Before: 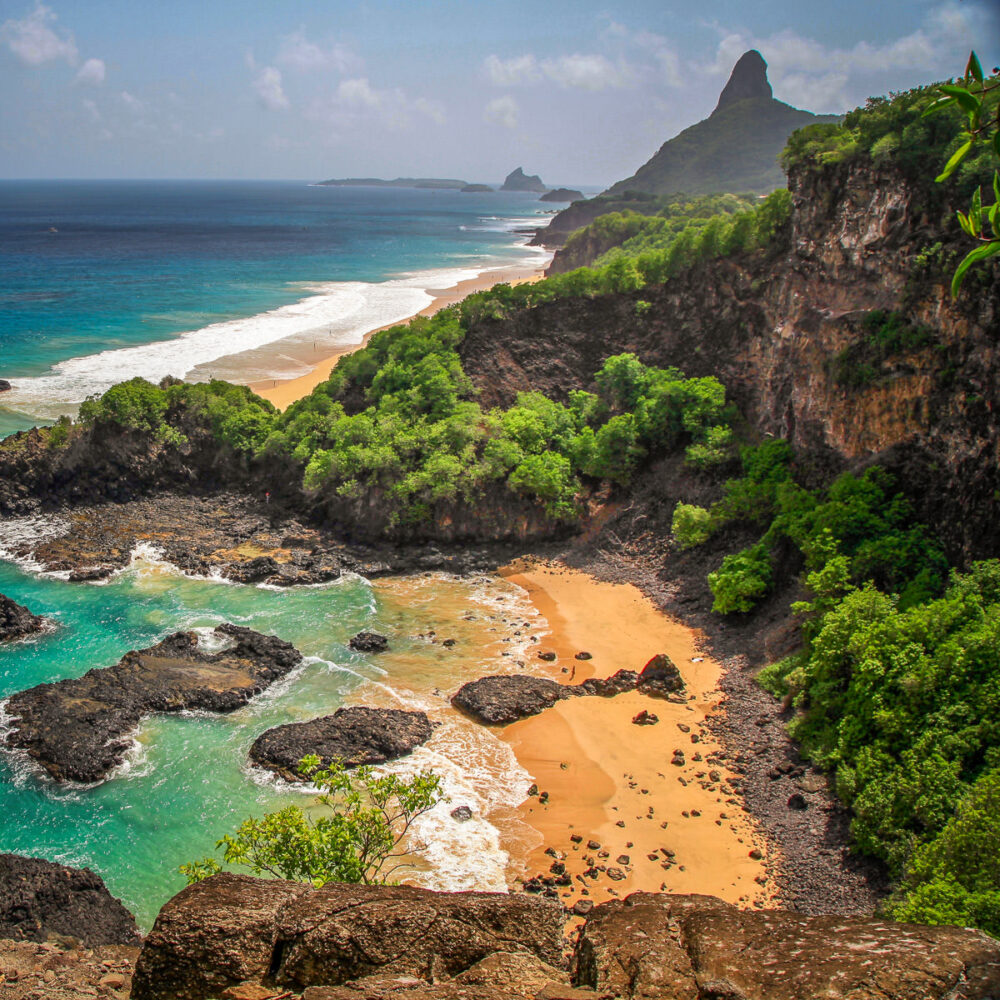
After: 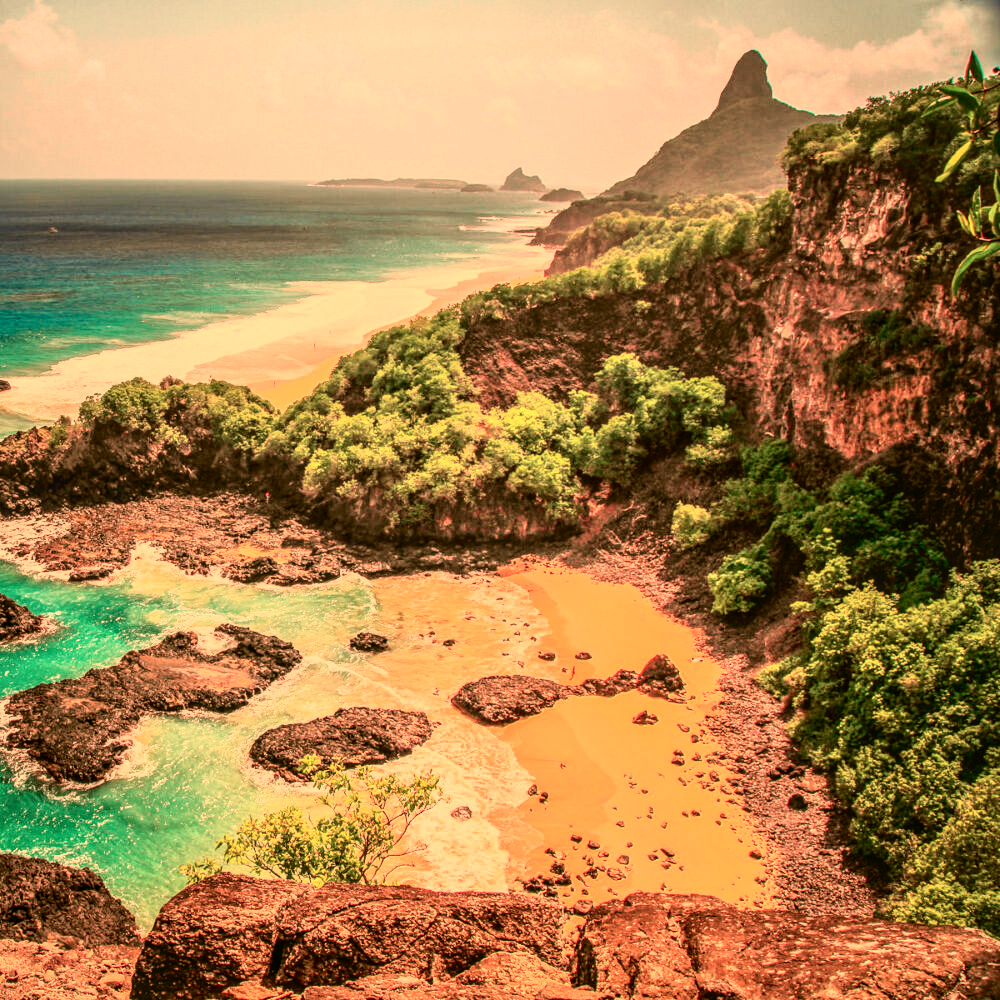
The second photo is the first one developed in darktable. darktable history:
tone curve: curves: ch0 [(0, 0.023) (0.087, 0.065) (0.184, 0.168) (0.45, 0.54) (0.57, 0.683) (0.706, 0.841) (0.877, 0.948) (1, 0.984)]; ch1 [(0, 0) (0.388, 0.369) (0.447, 0.447) (0.505, 0.5) (0.534, 0.528) (0.57, 0.571) (0.592, 0.602) (0.644, 0.663) (1, 1)]; ch2 [(0, 0) (0.314, 0.223) (0.427, 0.405) (0.492, 0.496) (0.524, 0.547) (0.534, 0.57) (0.583, 0.605) (0.673, 0.667) (1, 1)], color space Lab, independent channels, preserve colors none
local contrast: on, module defaults
contrast brightness saturation: contrast 0.1, brightness 0.02, saturation 0.02
white balance: red 1.467, blue 0.684
